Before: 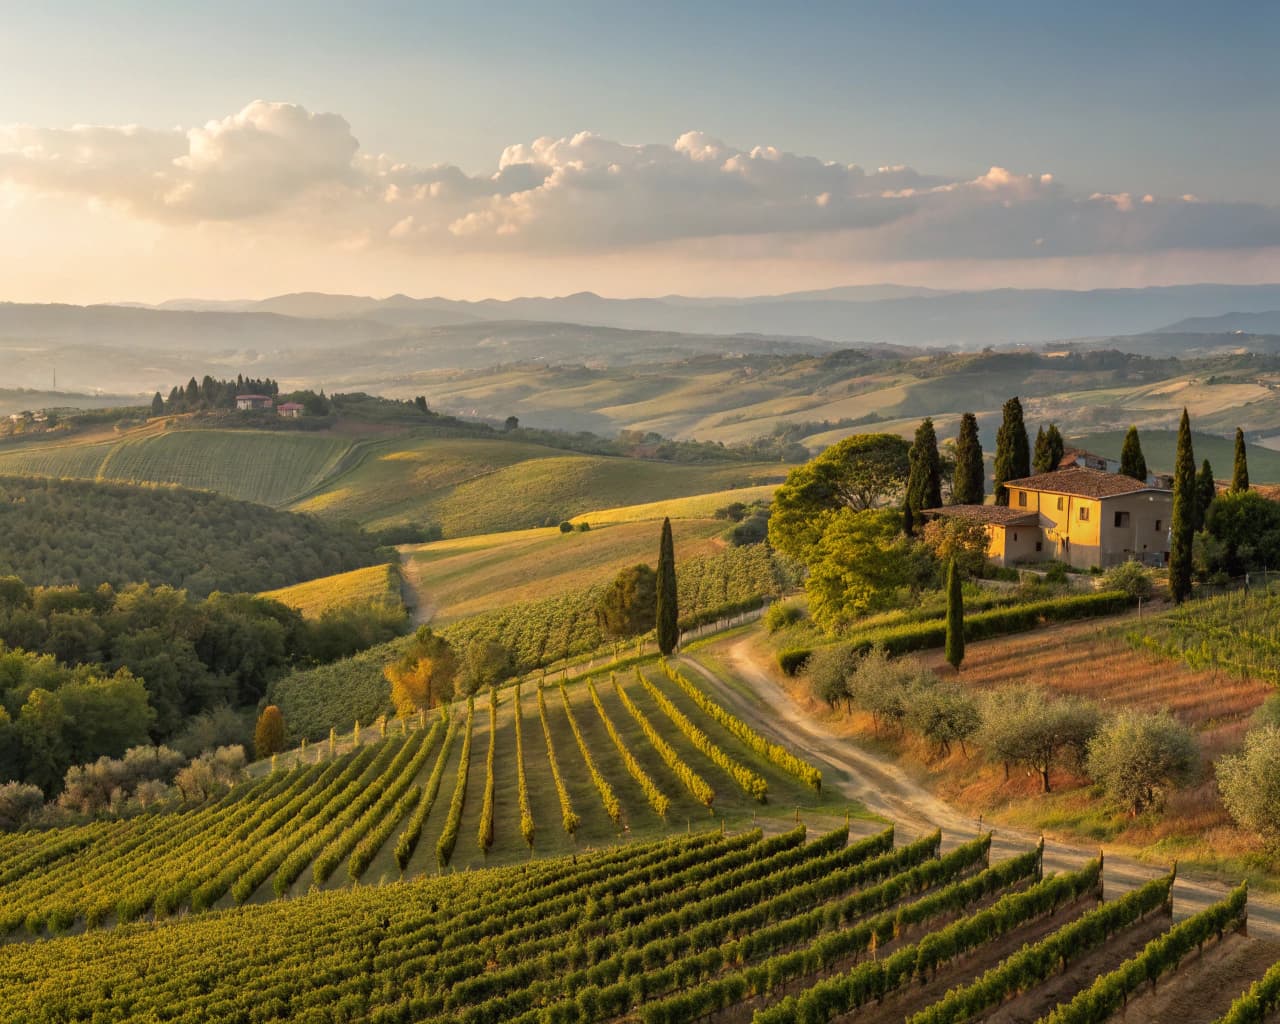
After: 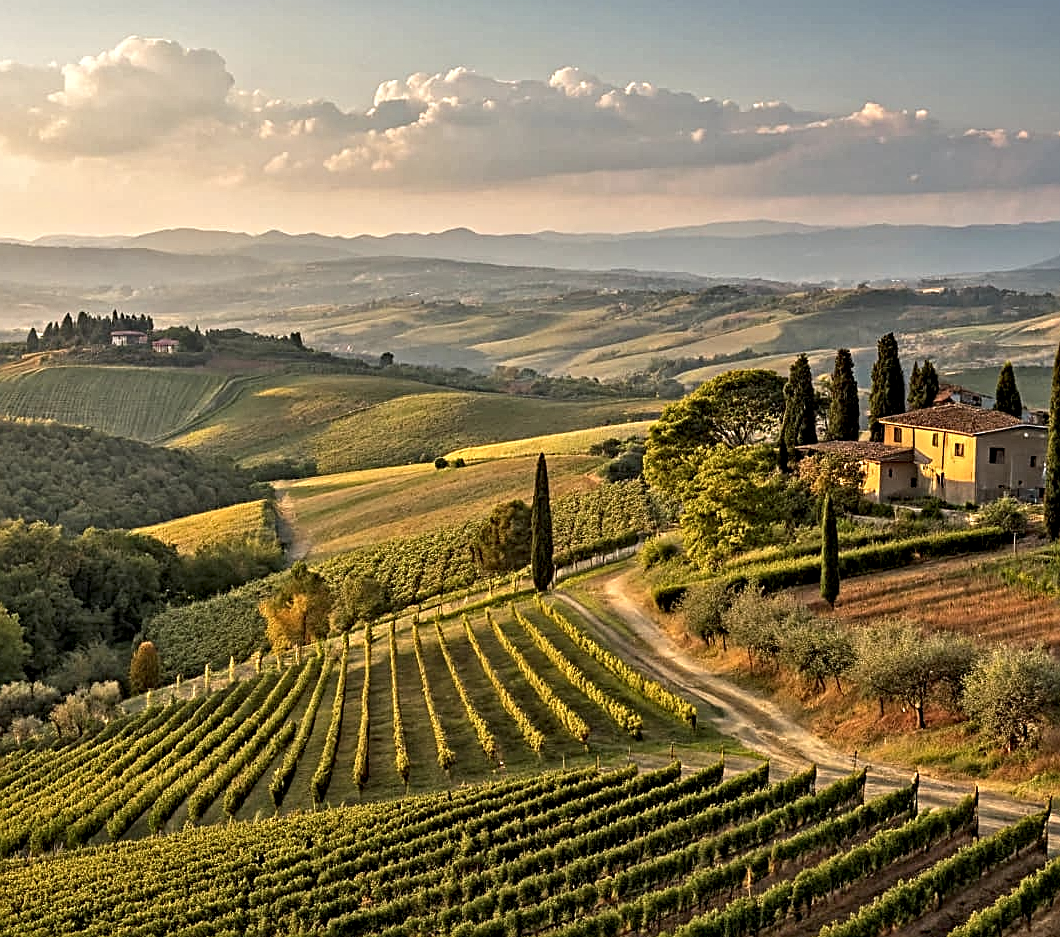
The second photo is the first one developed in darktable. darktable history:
crop: left 9.807%, top 6.259%, right 7.334%, bottom 2.177%
sharpen: on, module defaults
contrast equalizer: octaves 7, y [[0.5, 0.542, 0.583, 0.625, 0.667, 0.708], [0.5 ×6], [0.5 ×6], [0 ×6], [0 ×6]]
